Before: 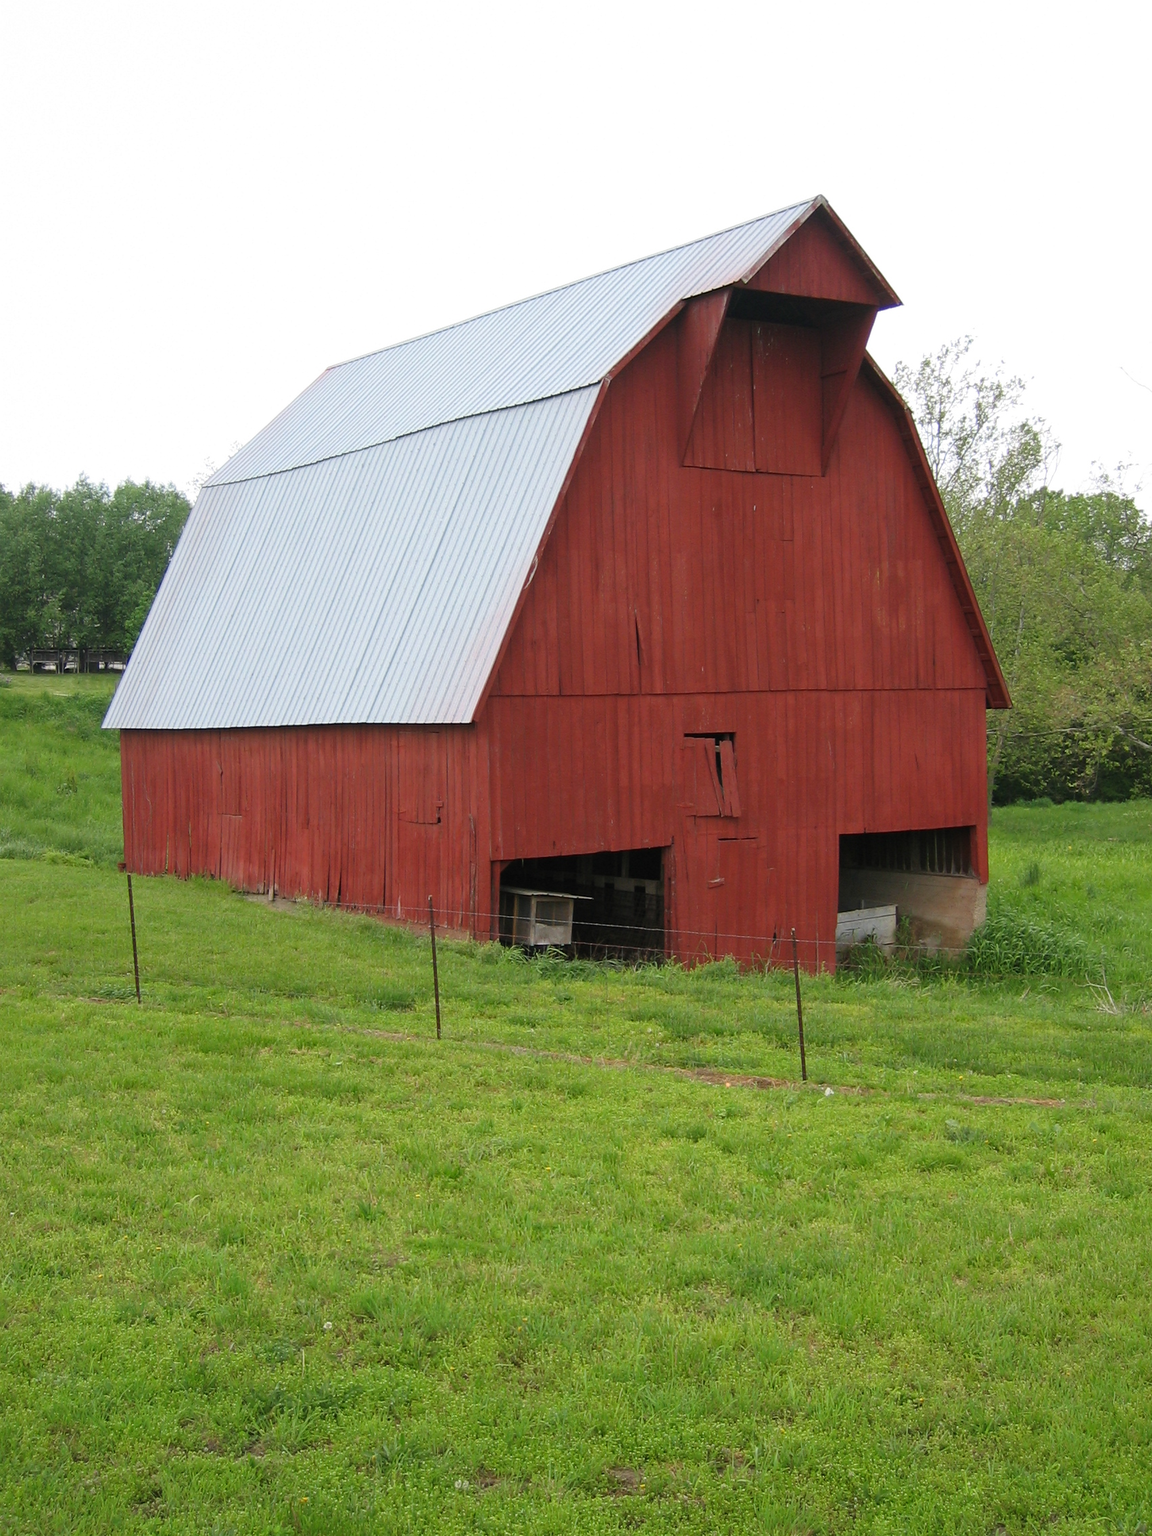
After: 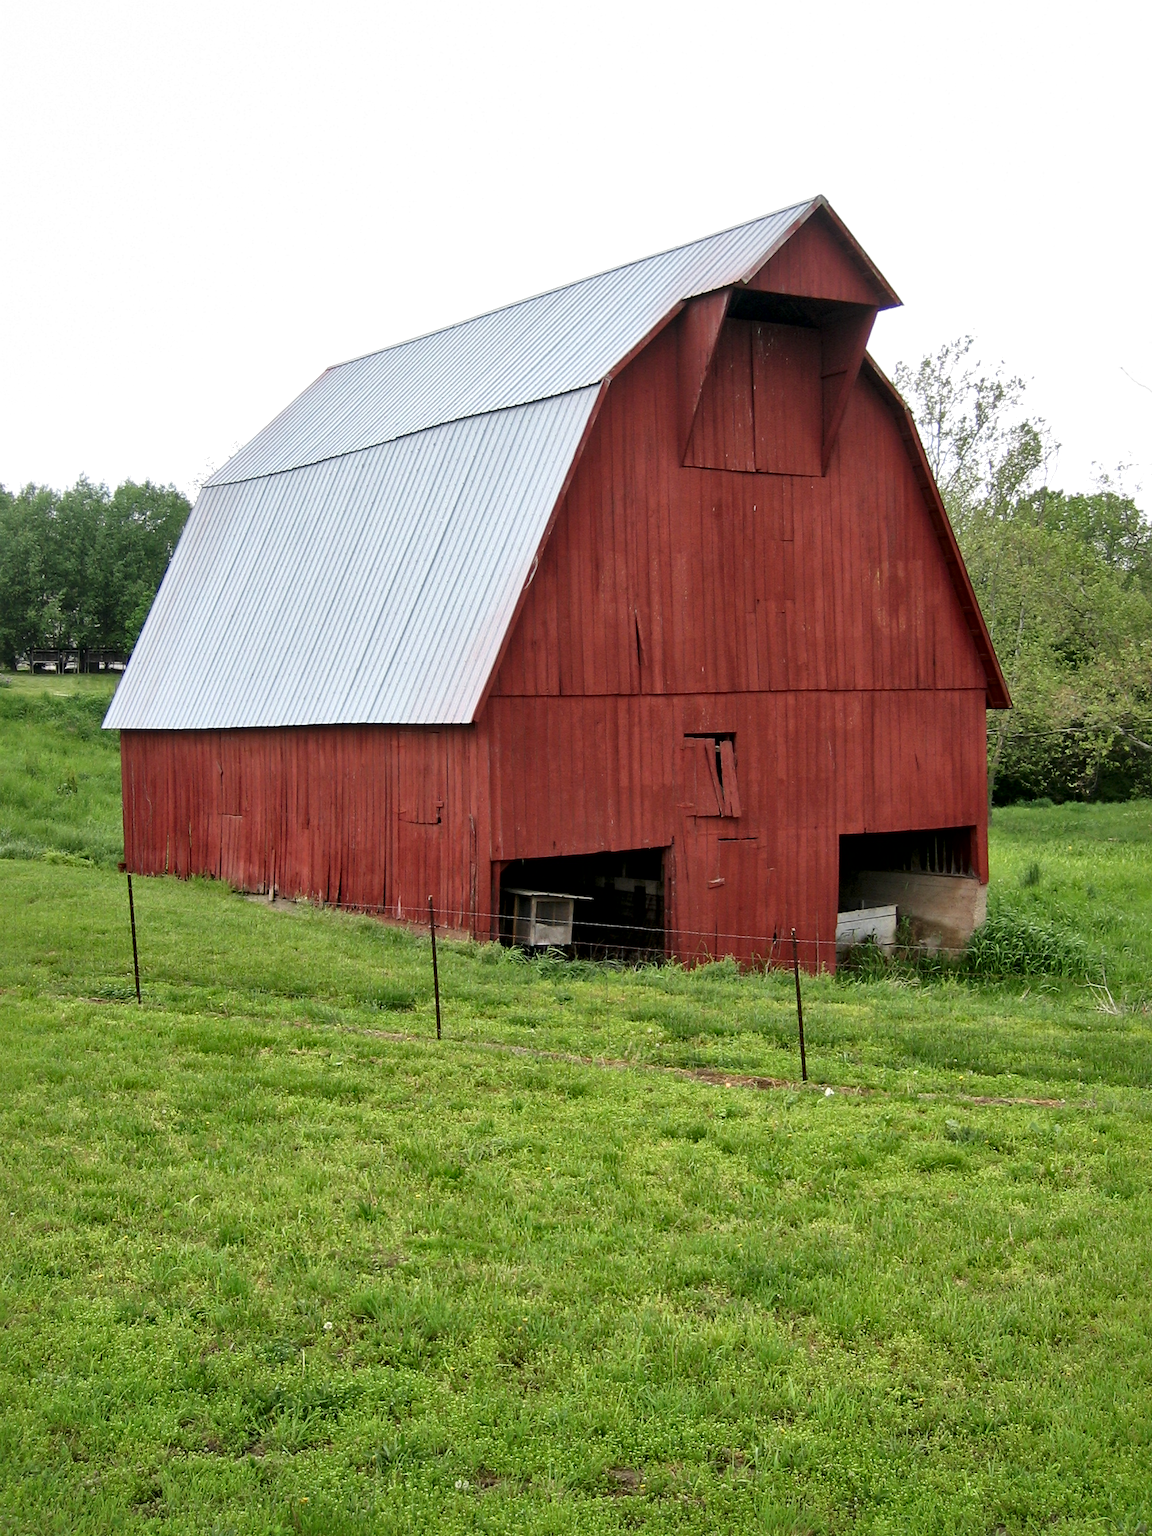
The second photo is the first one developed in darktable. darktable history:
local contrast: mode bilateral grid, contrast 70, coarseness 75, detail 180%, midtone range 0.2
white balance: emerald 1
